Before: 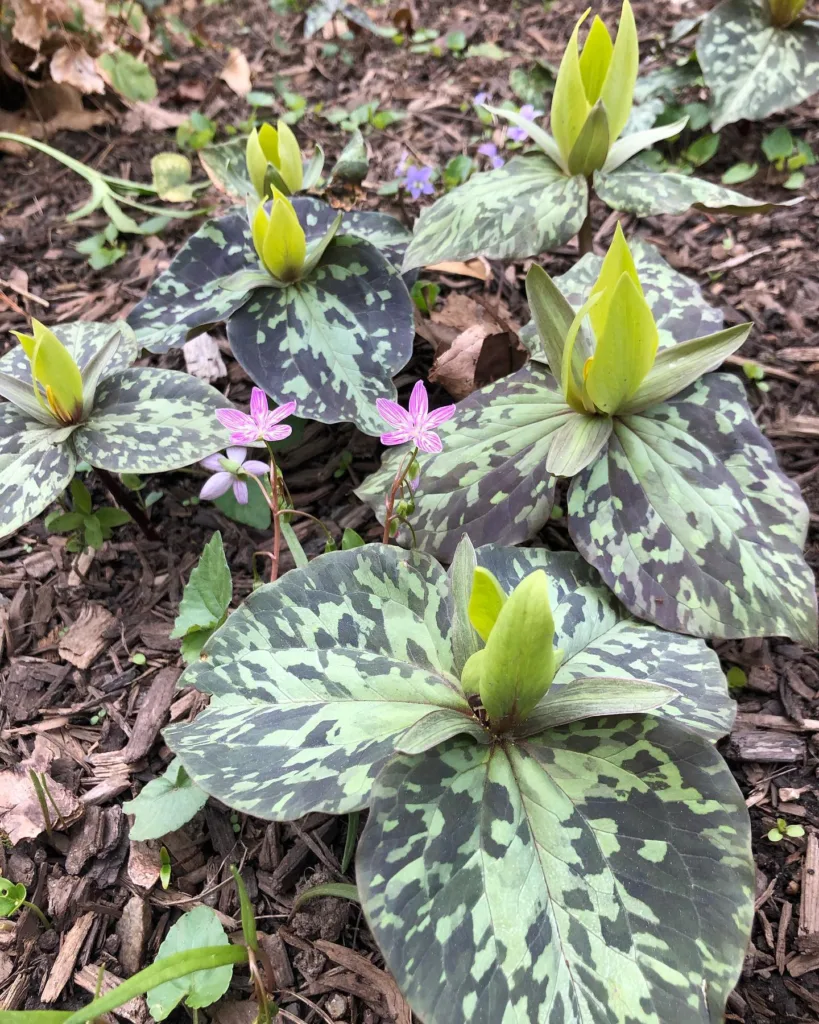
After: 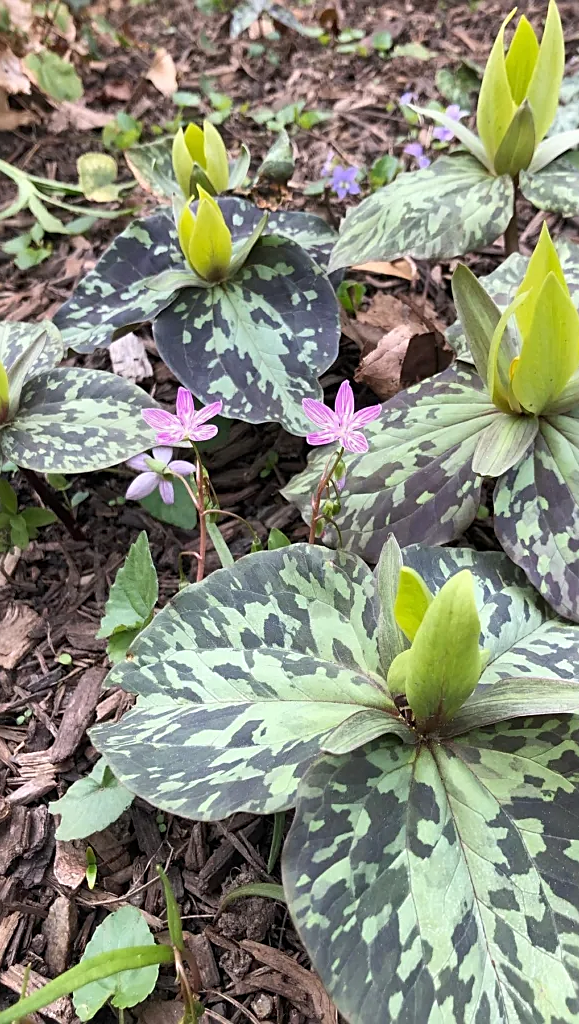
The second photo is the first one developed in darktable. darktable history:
crop and rotate: left 9.061%, right 20.142%
sharpen: on, module defaults
